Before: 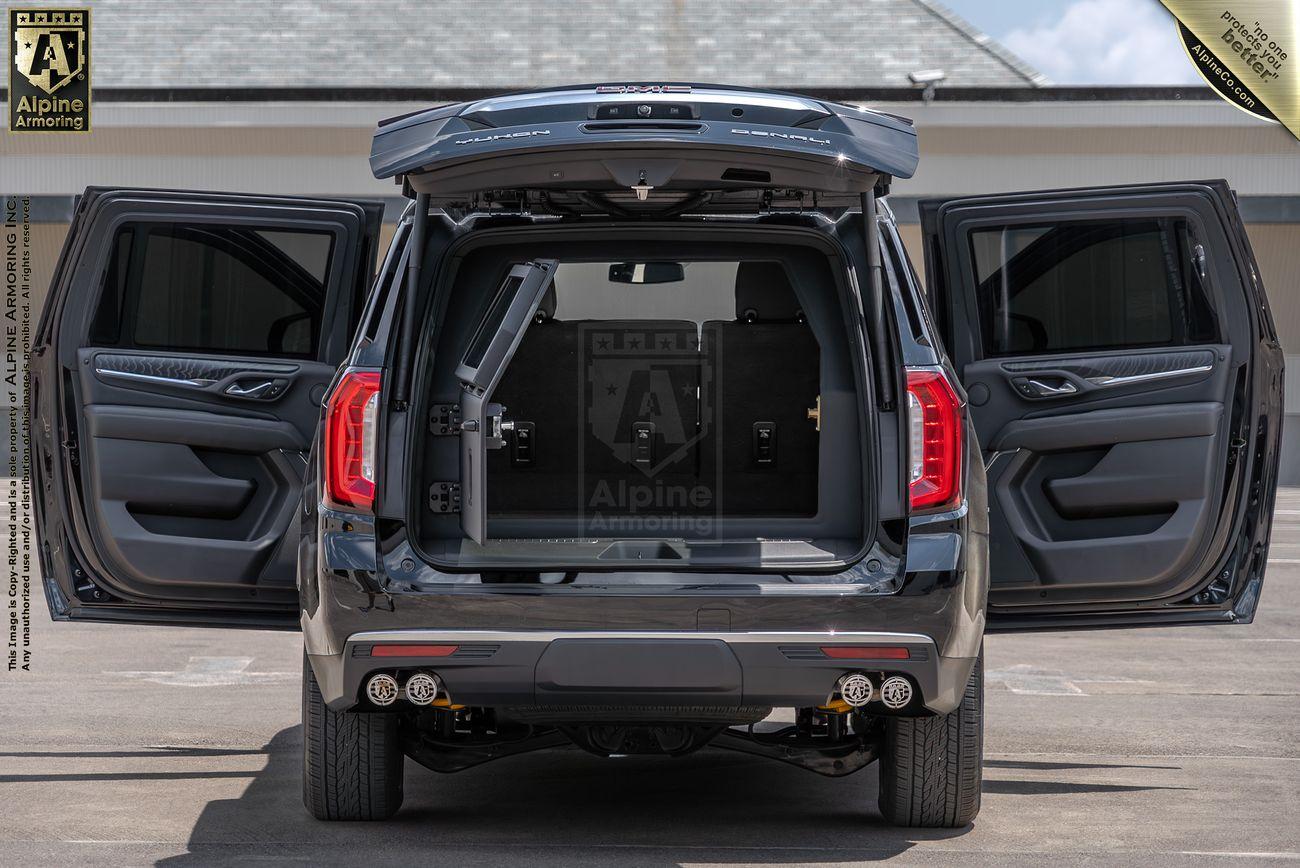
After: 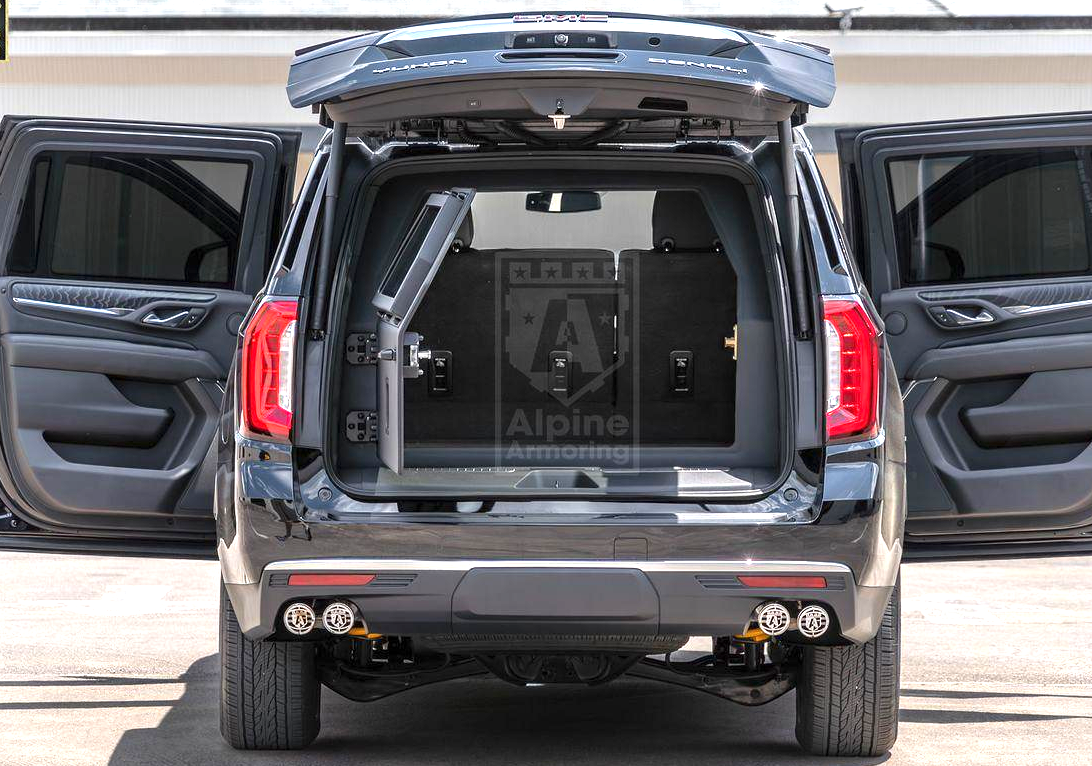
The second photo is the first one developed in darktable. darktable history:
exposure: exposure 1.25 EV, compensate exposure bias true, compensate highlight preservation false
crop: left 6.446%, top 8.188%, right 9.538%, bottom 3.548%
